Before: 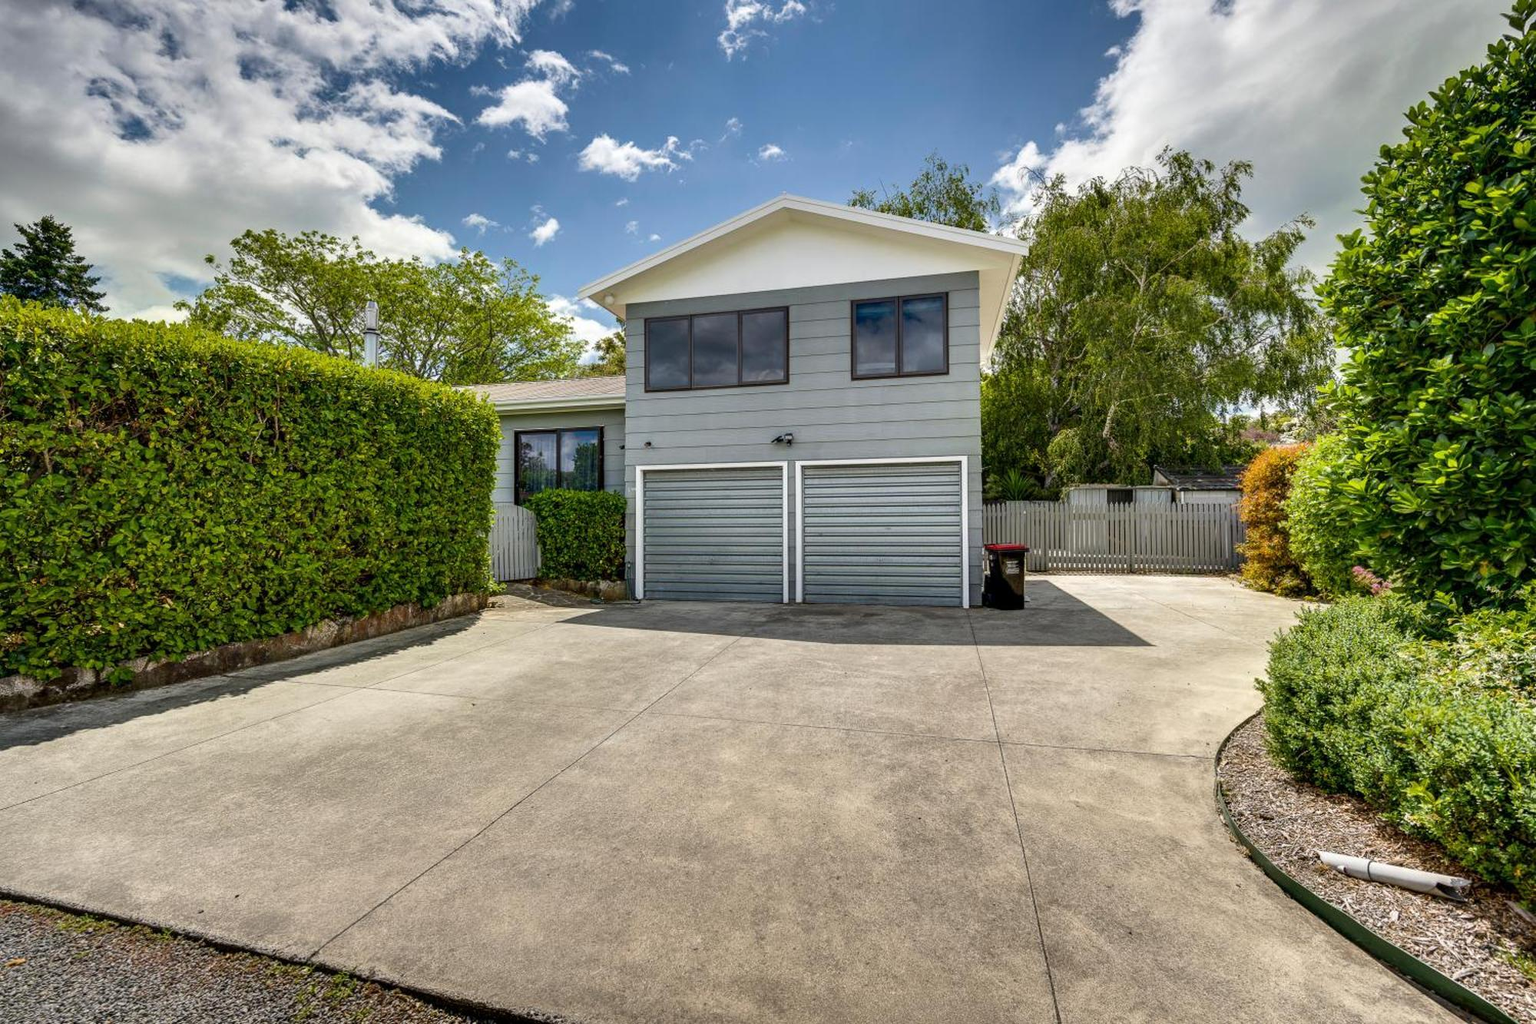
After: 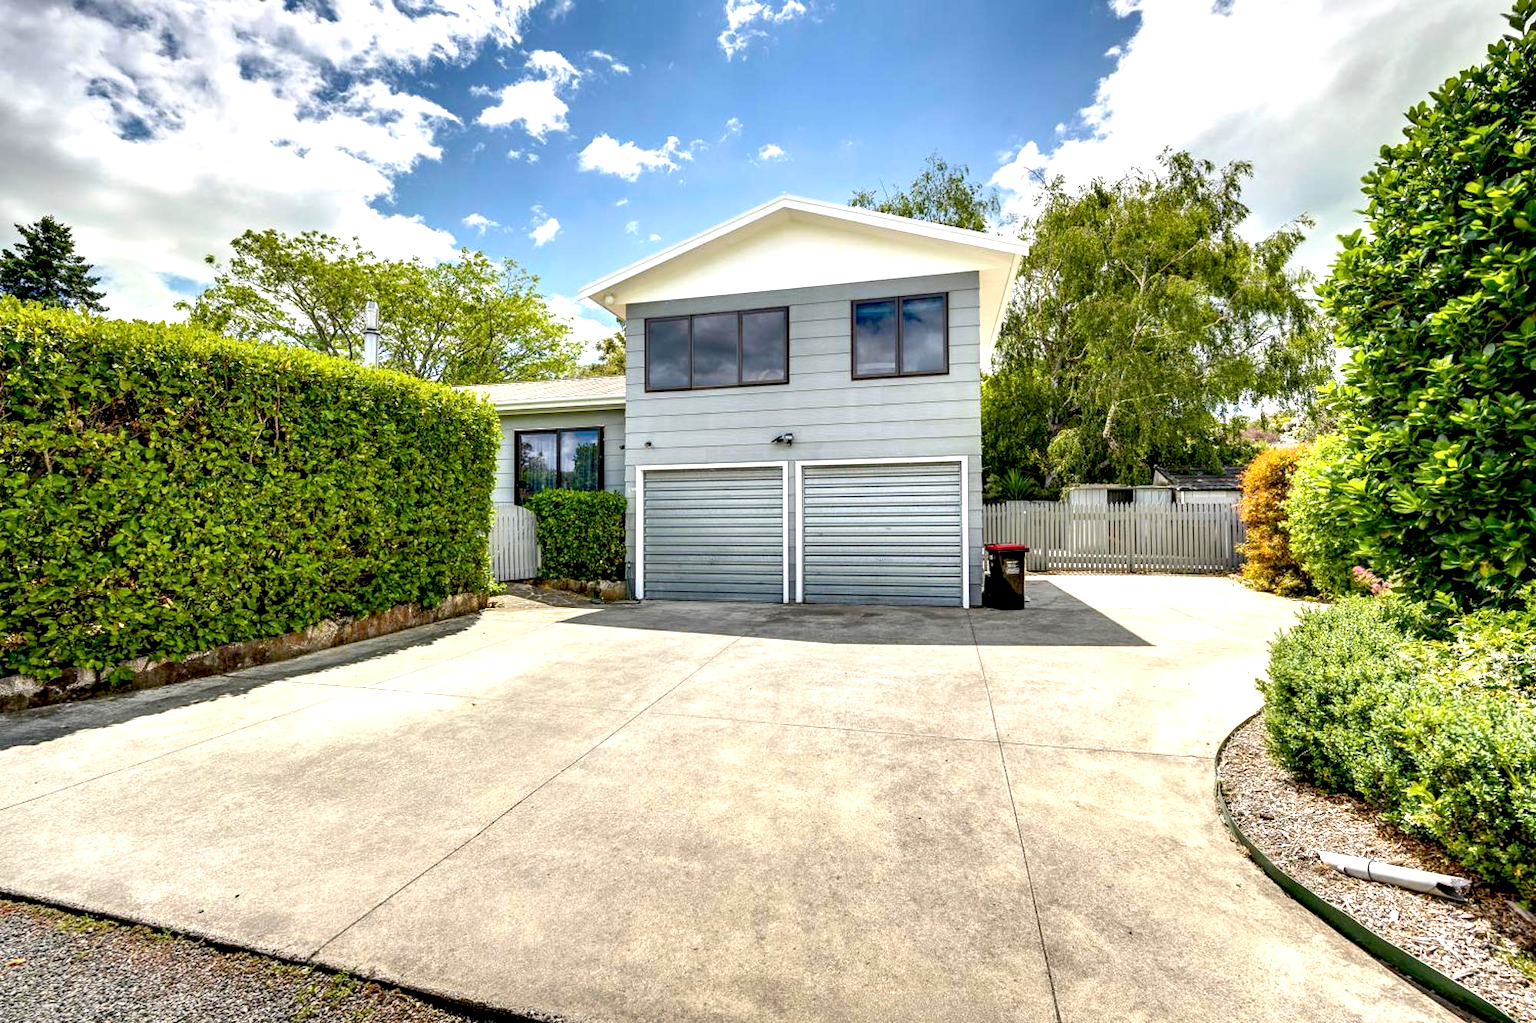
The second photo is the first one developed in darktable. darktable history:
exposure: black level correction 0.008, exposure 0.979 EV, compensate highlight preservation false
color zones: curves: ch0 [(0.25, 0.5) (0.428, 0.473) (0.75, 0.5)]; ch1 [(0.243, 0.479) (0.398, 0.452) (0.75, 0.5)]
